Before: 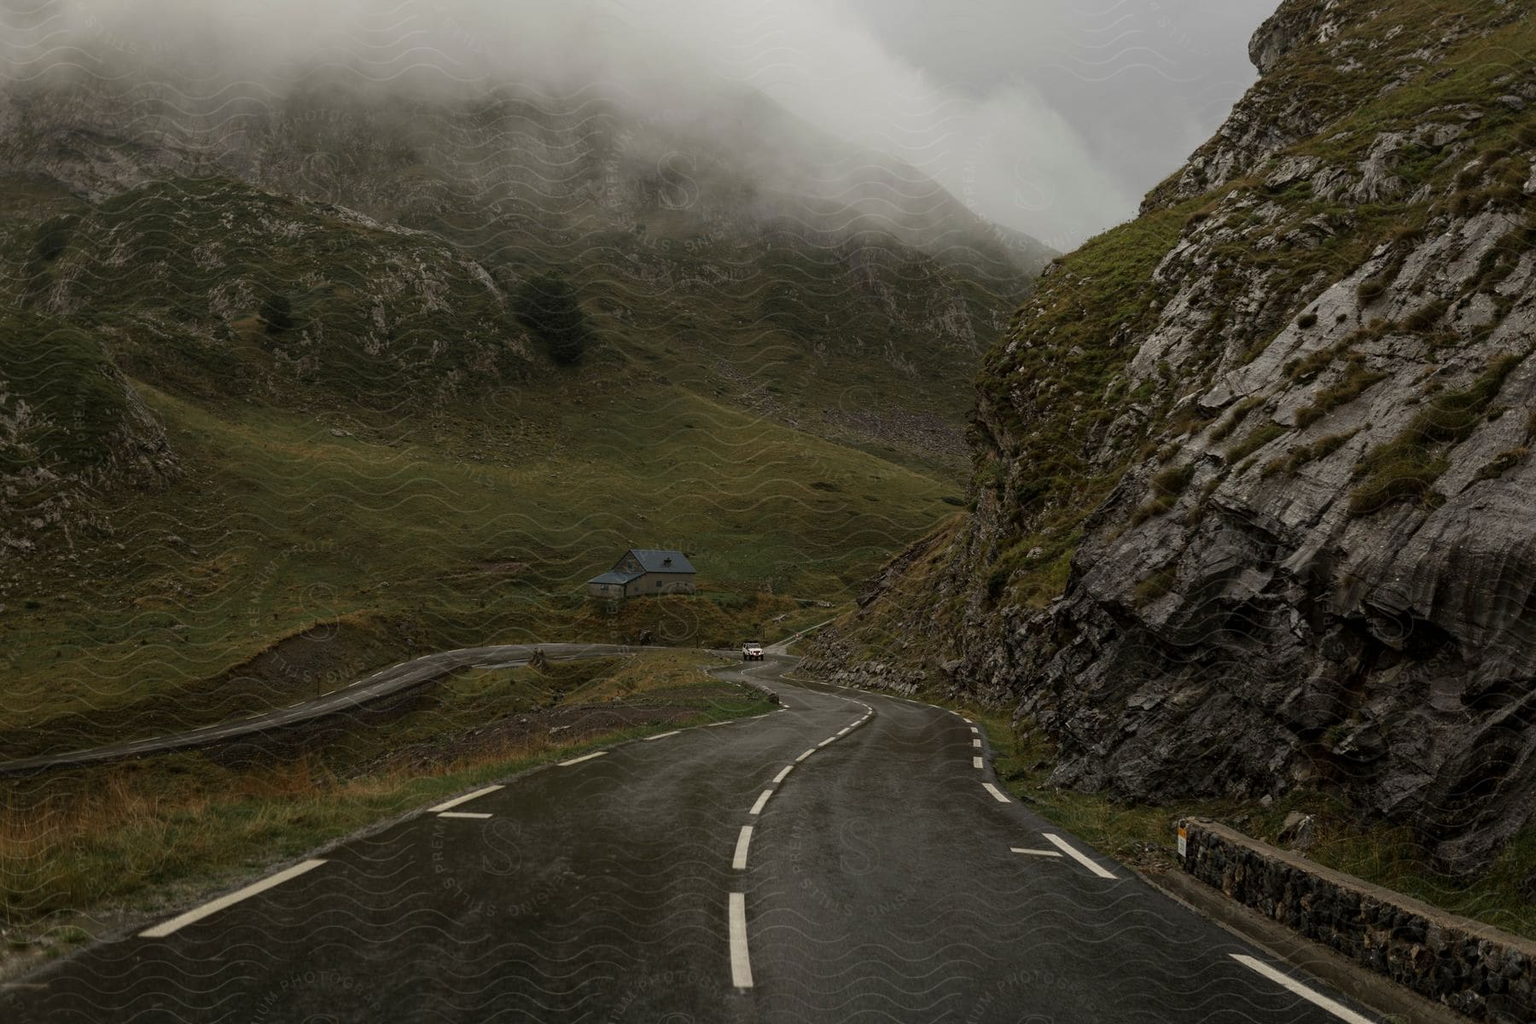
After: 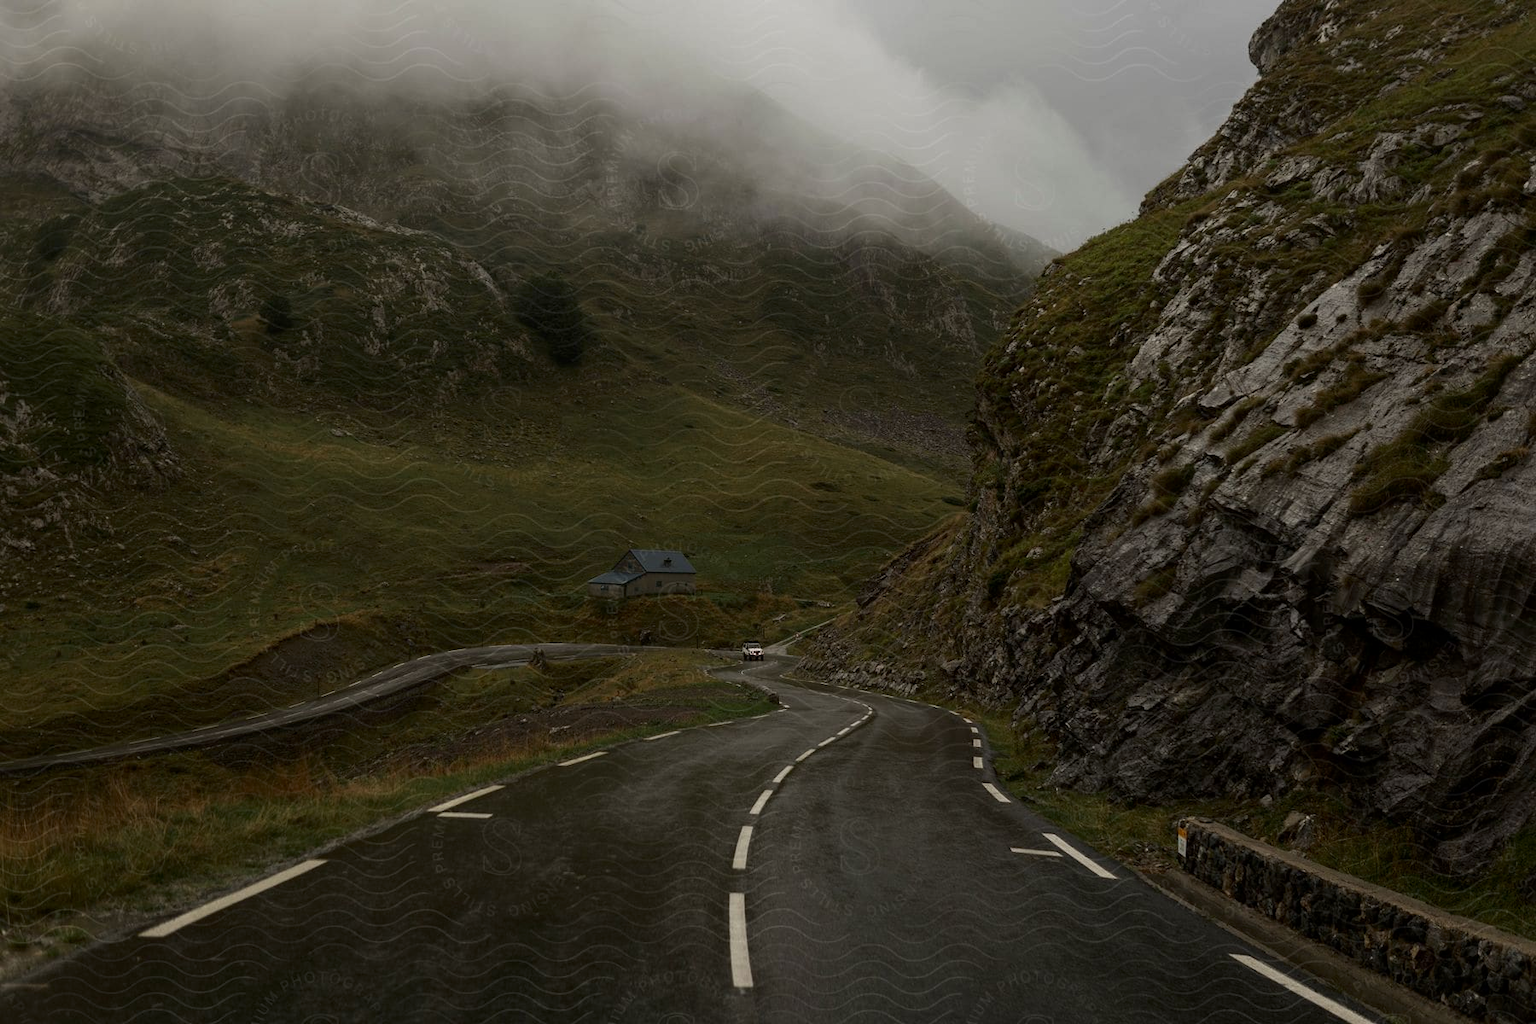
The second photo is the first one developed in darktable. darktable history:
contrast brightness saturation: brightness -0.085
